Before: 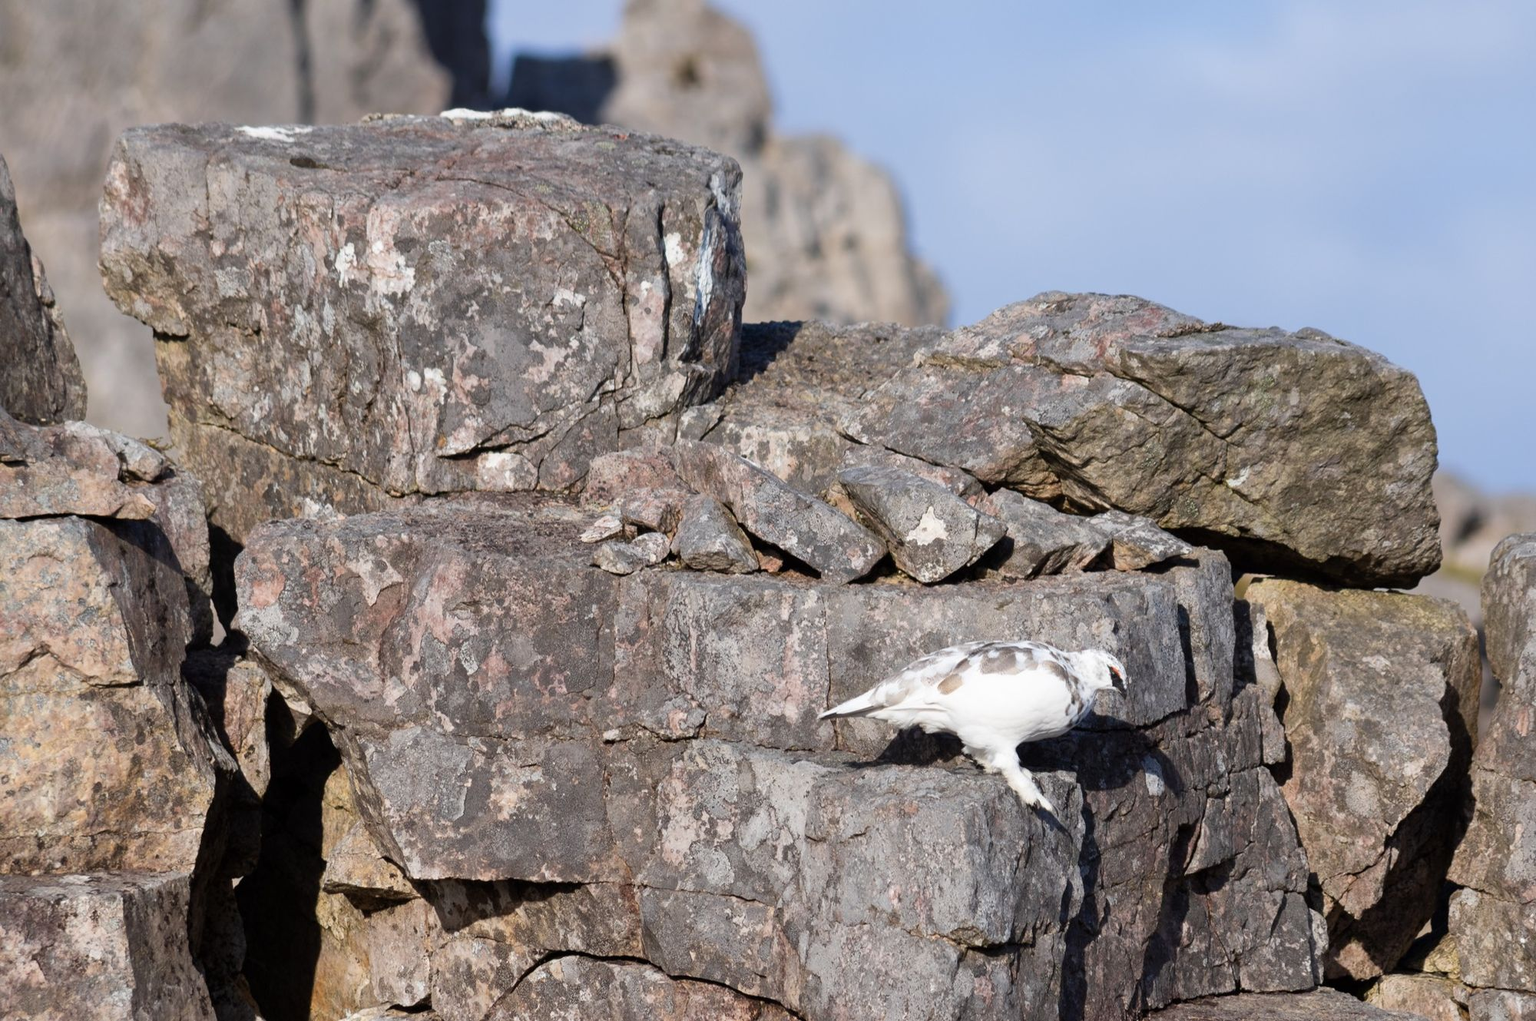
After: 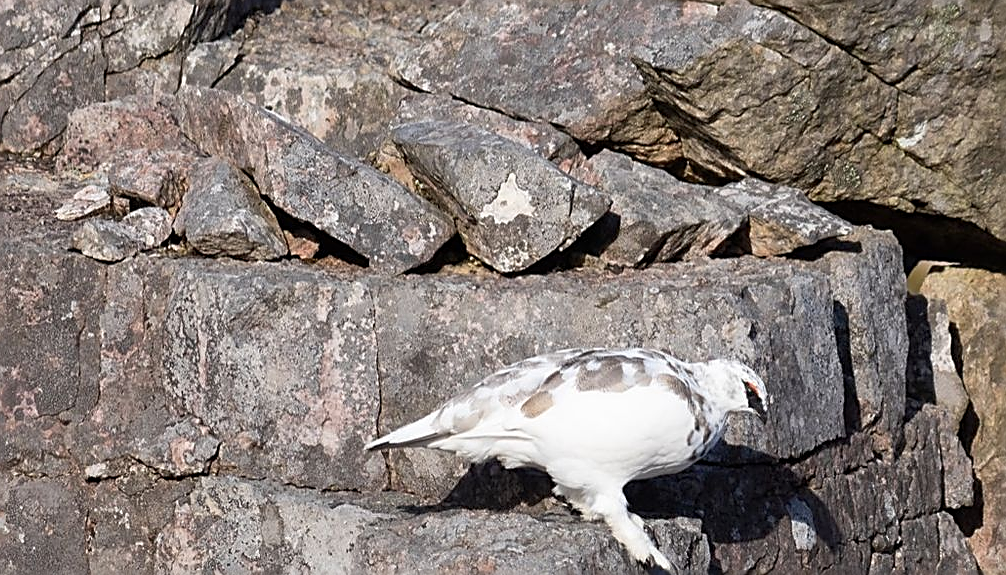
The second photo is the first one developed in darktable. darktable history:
sharpen: amount 0.901
crop: left 35.03%, top 36.625%, right 14.663%, bottom 20.057%
